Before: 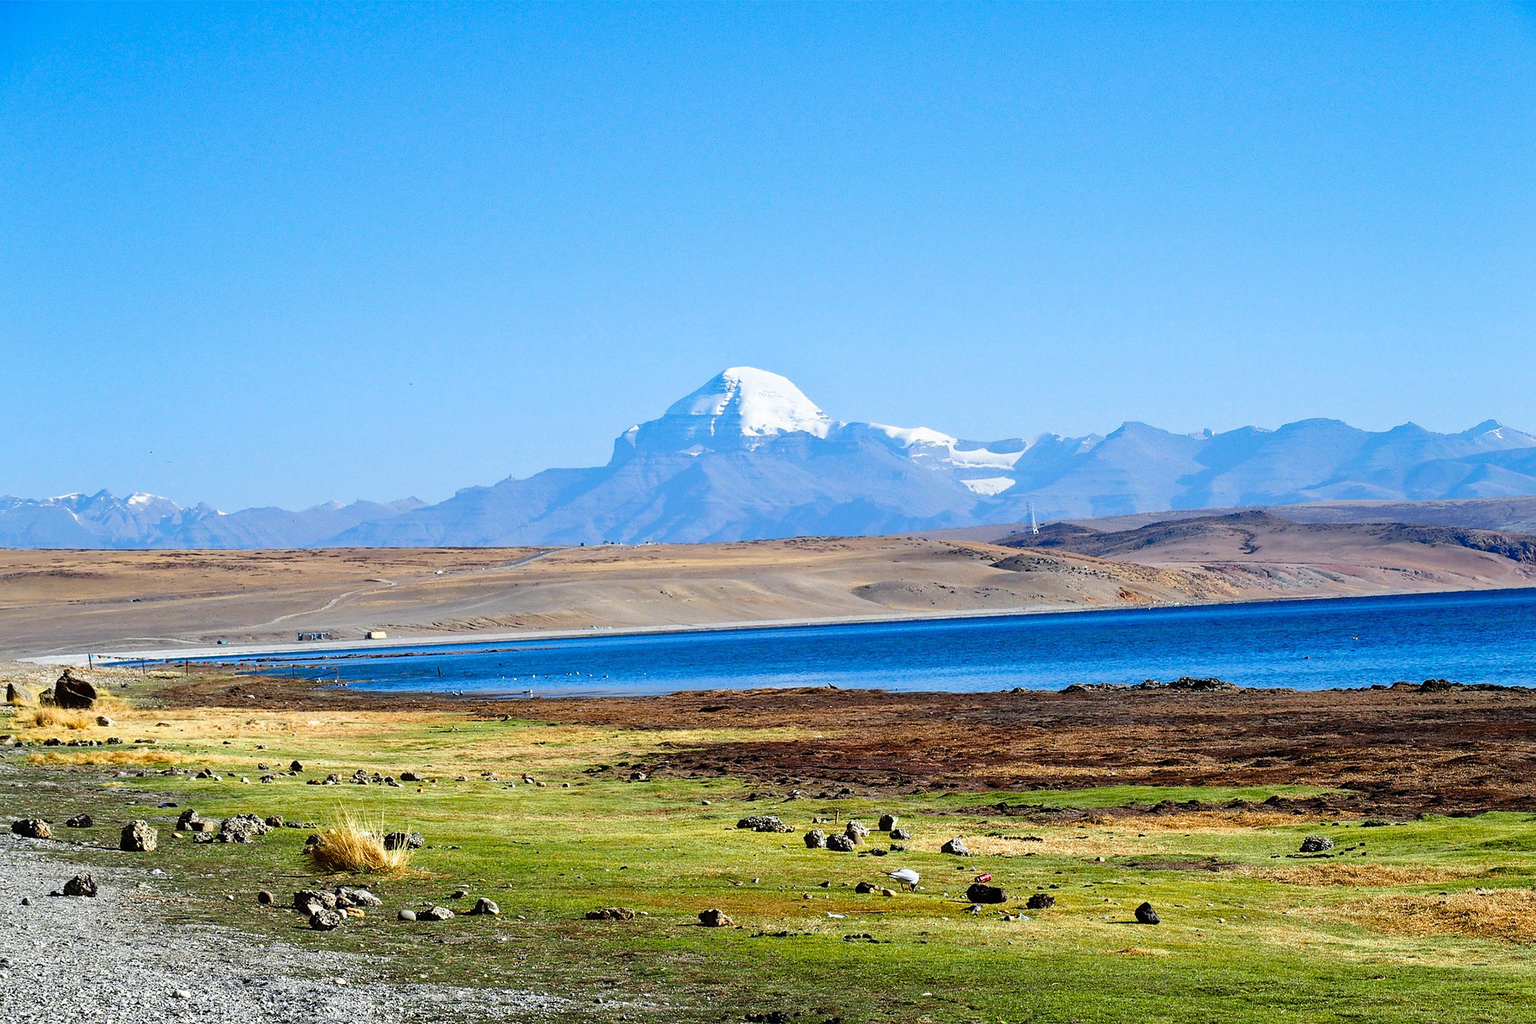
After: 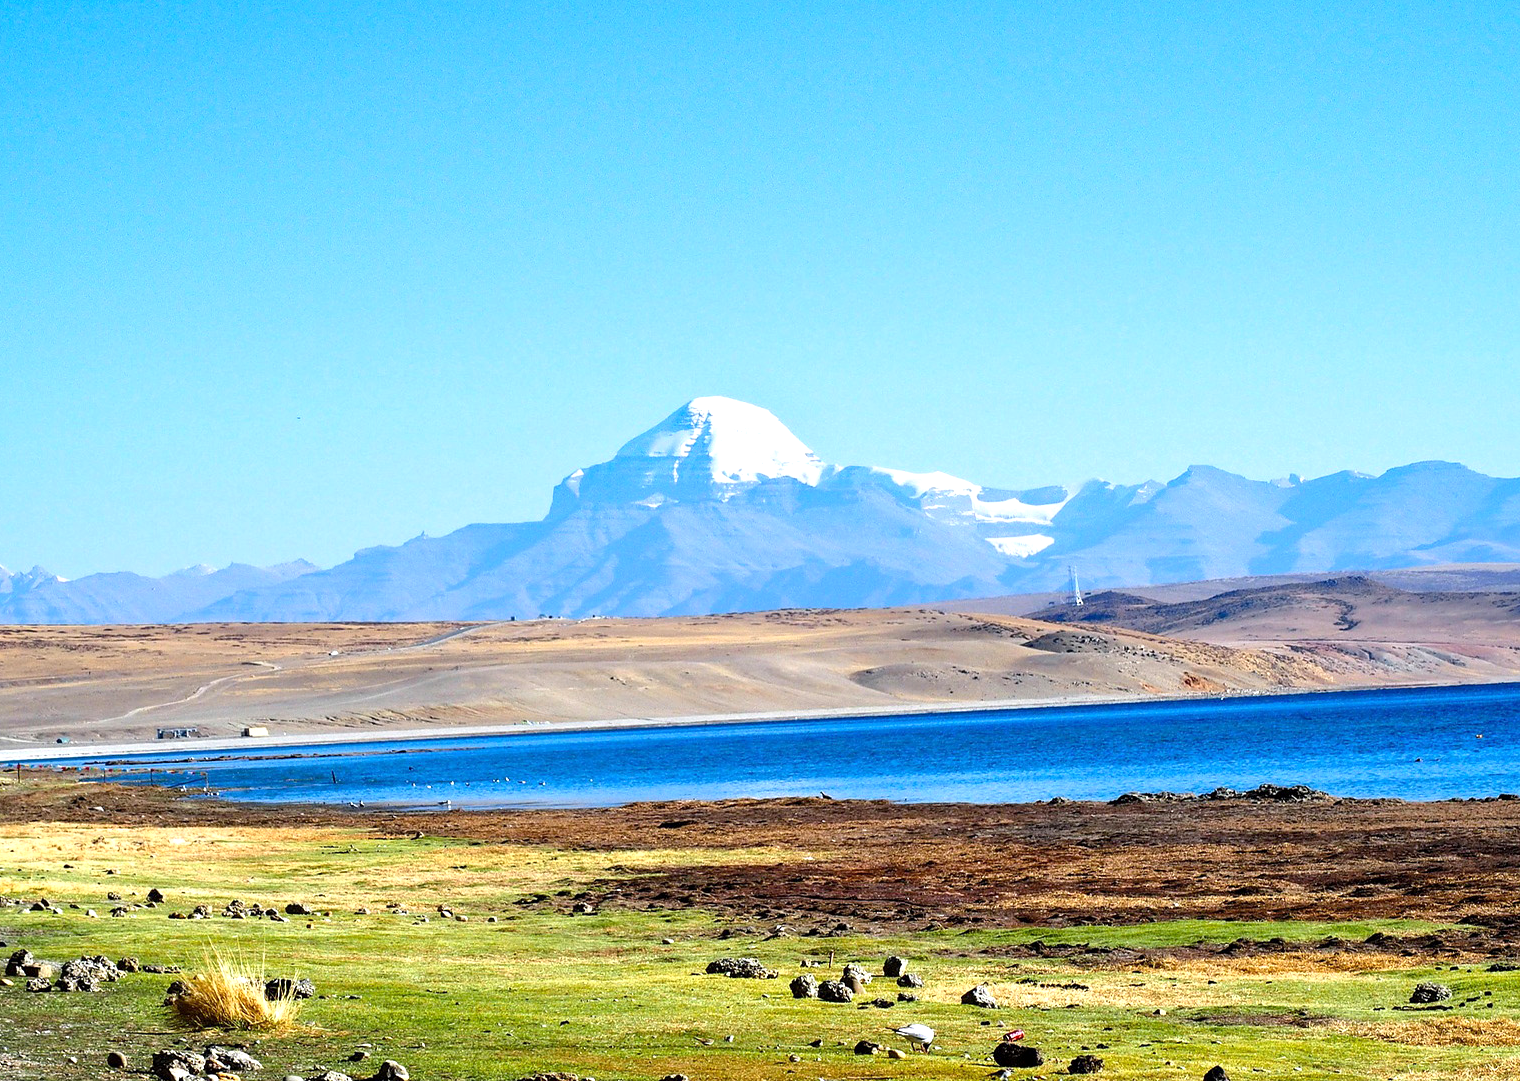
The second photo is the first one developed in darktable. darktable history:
crop: left 11.238%, top 4.871%, right 9.594%, bottom 10.65%
exposure: black level correction 0.001, exposure 0.498 EV, compensate highlight preservation false
